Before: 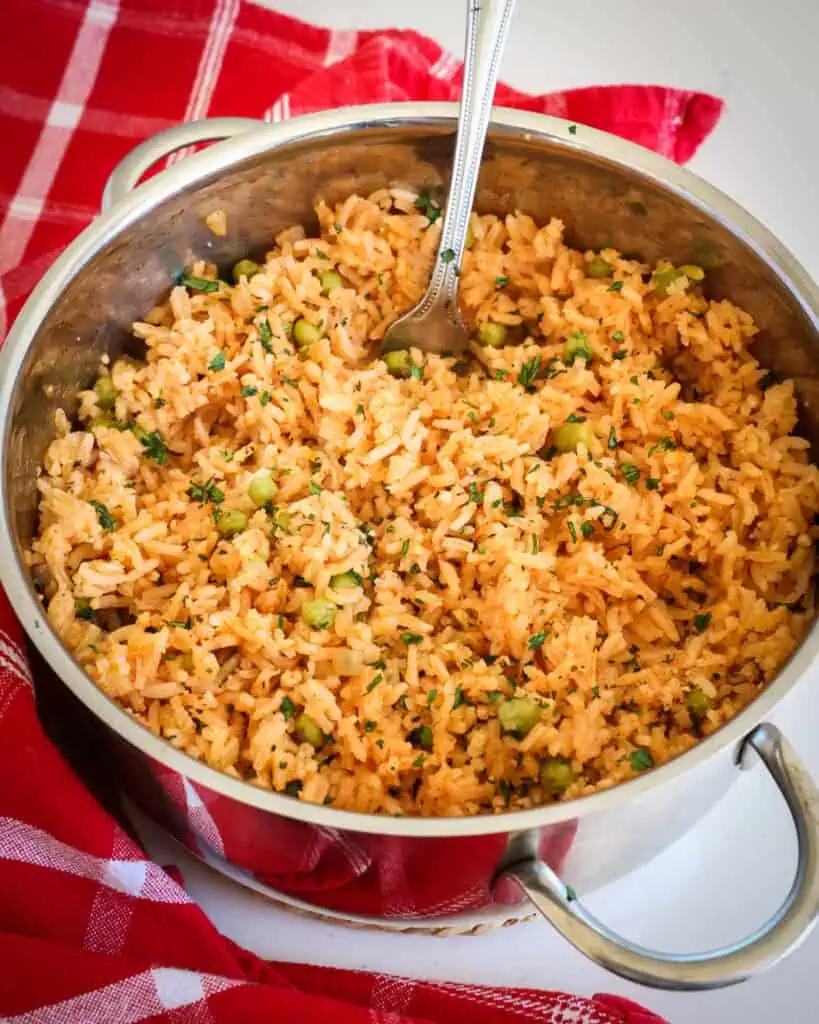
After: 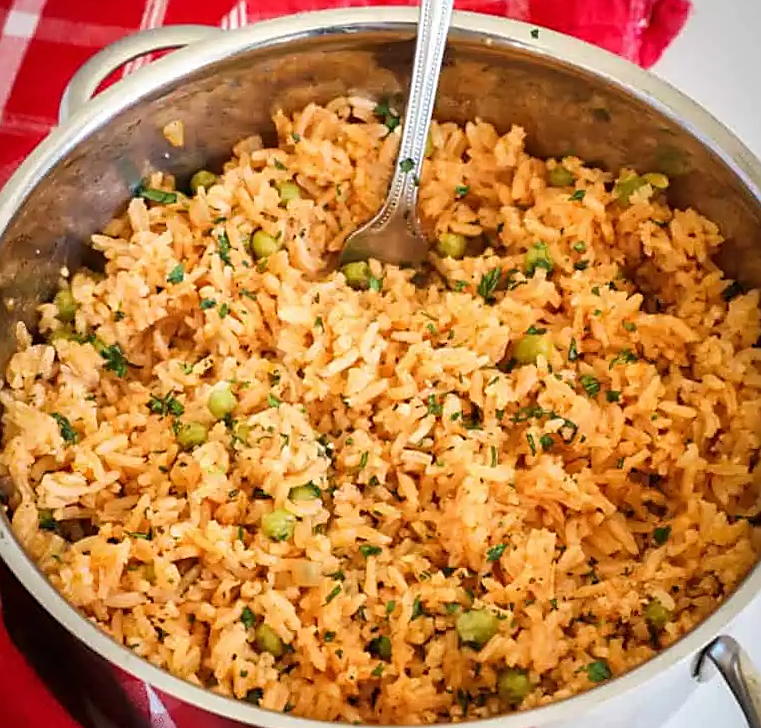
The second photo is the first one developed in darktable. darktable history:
rotate and perspective: lens shift (vertical) 0.048, lens shift (horizontal) -0.024, automatic cropping off
crop: left 5.596%, top 10.314%, right 3.534%, bottom 19.395%
sharpen: on, module defaults
